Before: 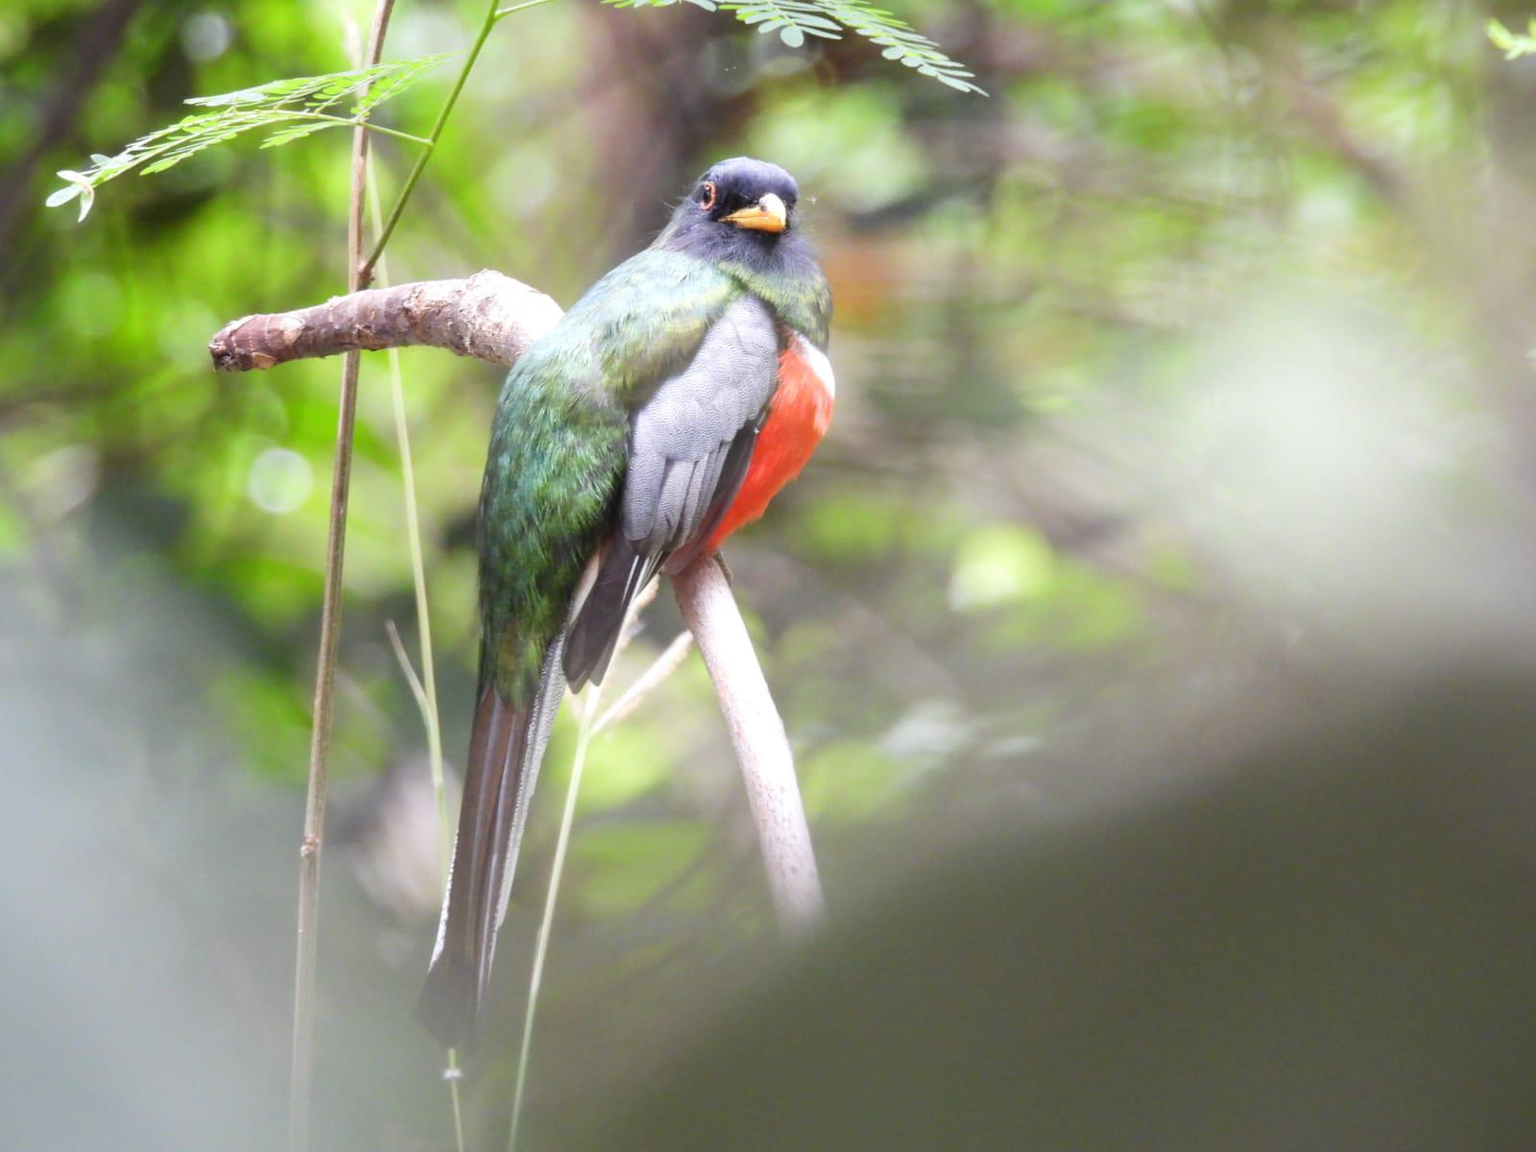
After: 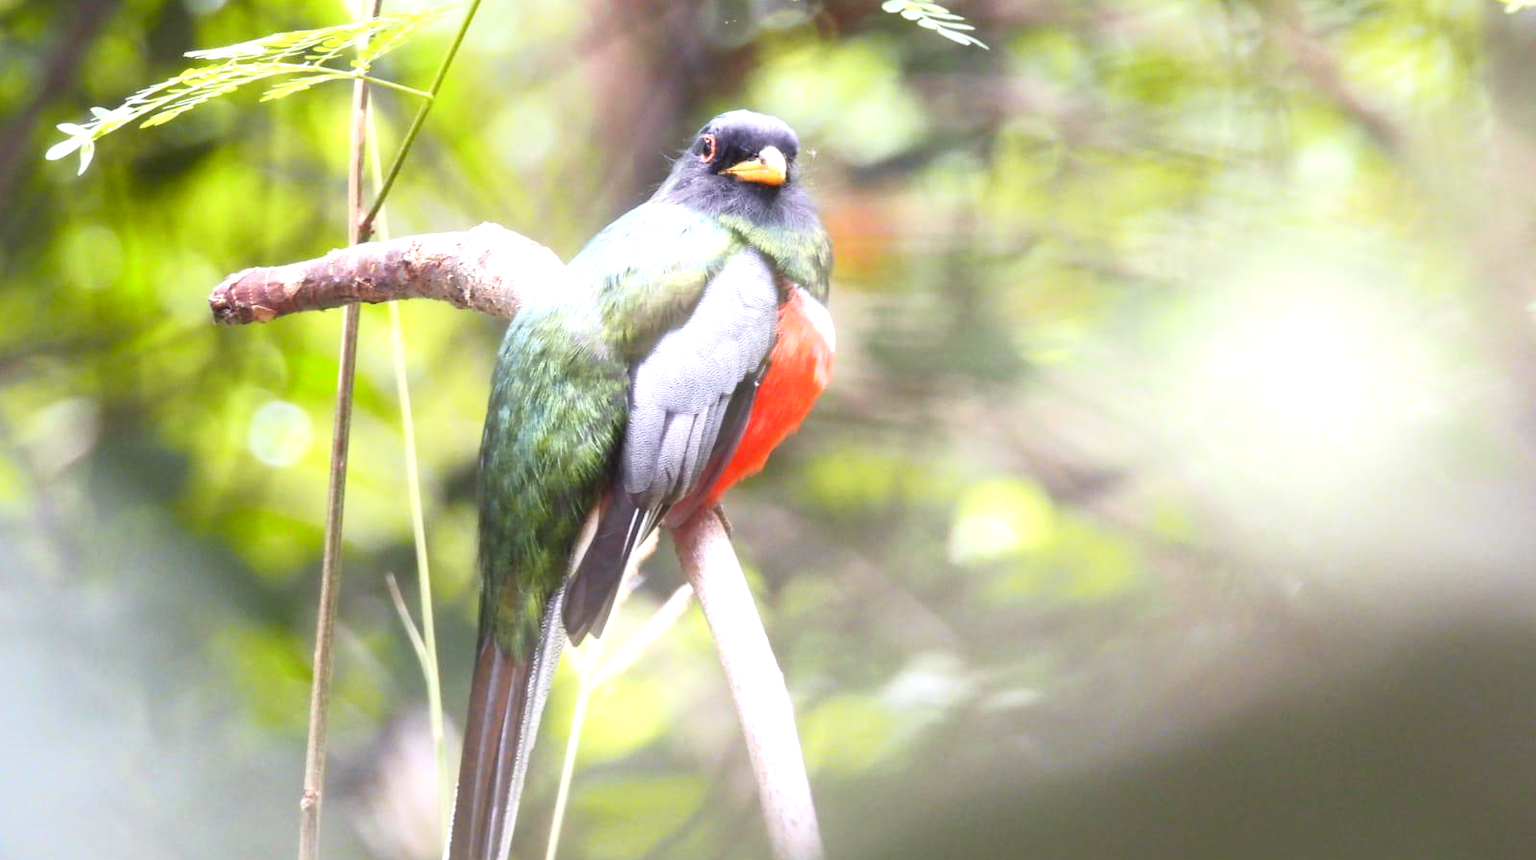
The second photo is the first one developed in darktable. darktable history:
tone curve: curves: ch0 [(0, 0.024) (0.119, 0.146) (0.474, 0.464) (0.718, 0.721) (0.817, 0.839) (1, 0.998)]; ch1 [(0, 0) (0.377, 0.416) (0.439, 0.451) (0.477, 0.477) (0.501, 0.504) (0.538, 0.544) (0.58, 0.602) (0.664, 0.676) (0.783, 0.804) (1, 1)]; ch2 [(0, 0) (0.38, 0.405) (0.463, 0.456) (0.498, 0.497) (0.524, 0.535) (0.578, 0.576) (0.648, 0.665) (1, 1)], color space Lab, independent channels, preserve colors none
crop: top 4.145%, bottom 21.161%
exposure: black level correction 0.001, exposure 0.498 EV, compensate exposure bias true, compensate highlight preservation false
